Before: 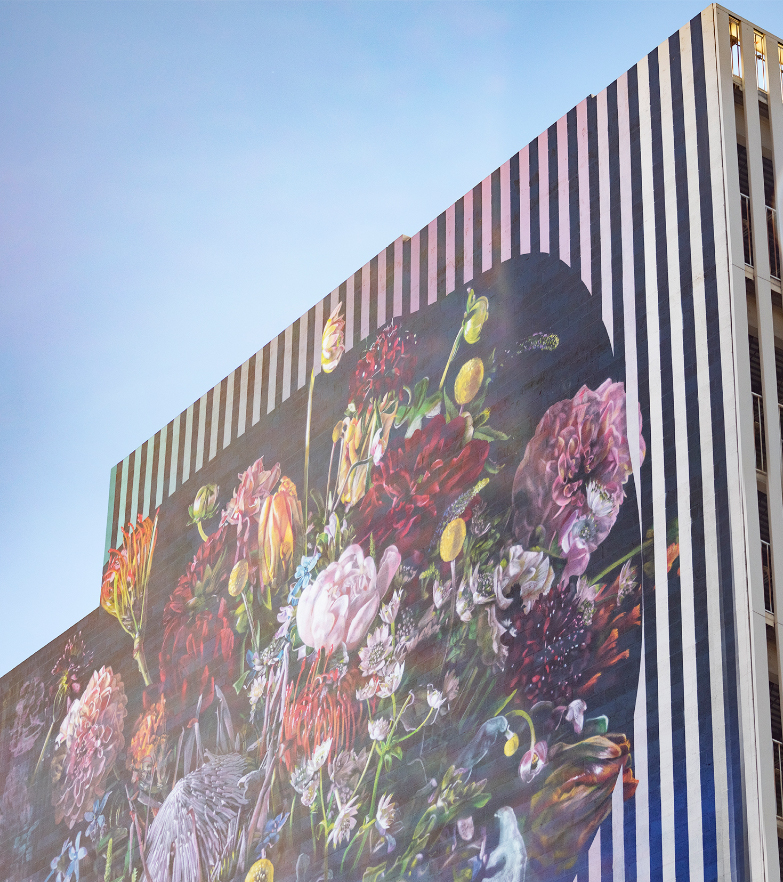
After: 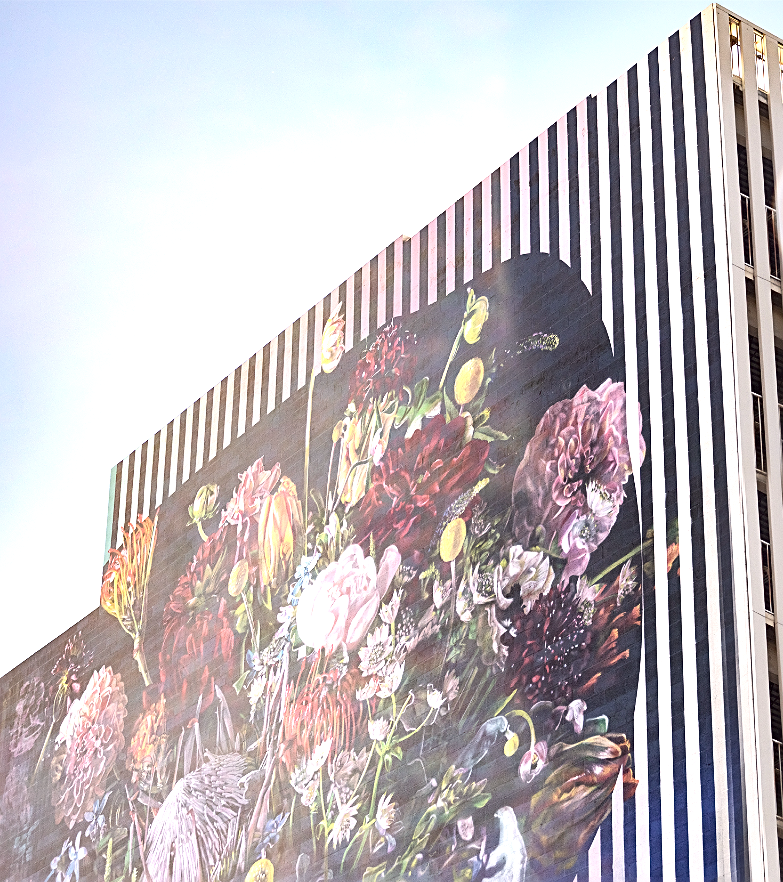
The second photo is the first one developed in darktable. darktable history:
color correction: highlights a* 5.51, highlights b* 5.19, saturation 0.659
tone equalizer: -8 EV -0.753 EV, -7 EV -0.721 EV, -6 EV -0.587 EV, -5 EV -0.382 EV, -3 EV 0.381 EV, -2 EV 0.6 EV, -1 EV 0.687 EV, +0 EV 0.758 EV
sharpen: on, module defaults
contrast brightness saturation: contrast 0.13, brightness -0.046, saturation 0.153
